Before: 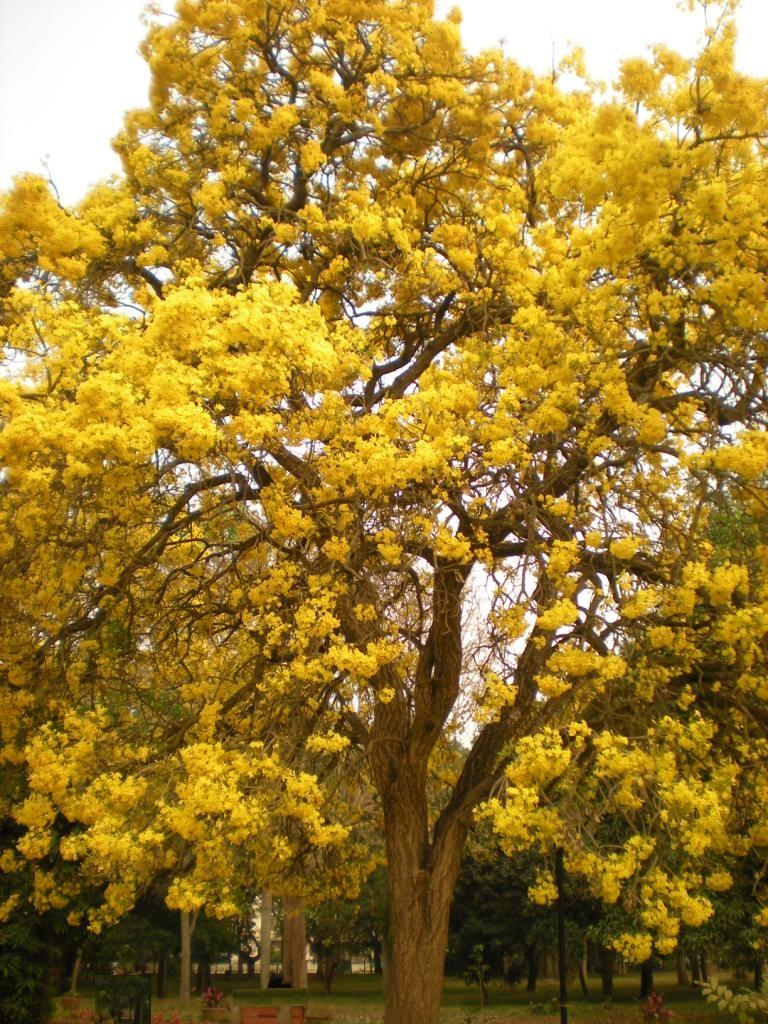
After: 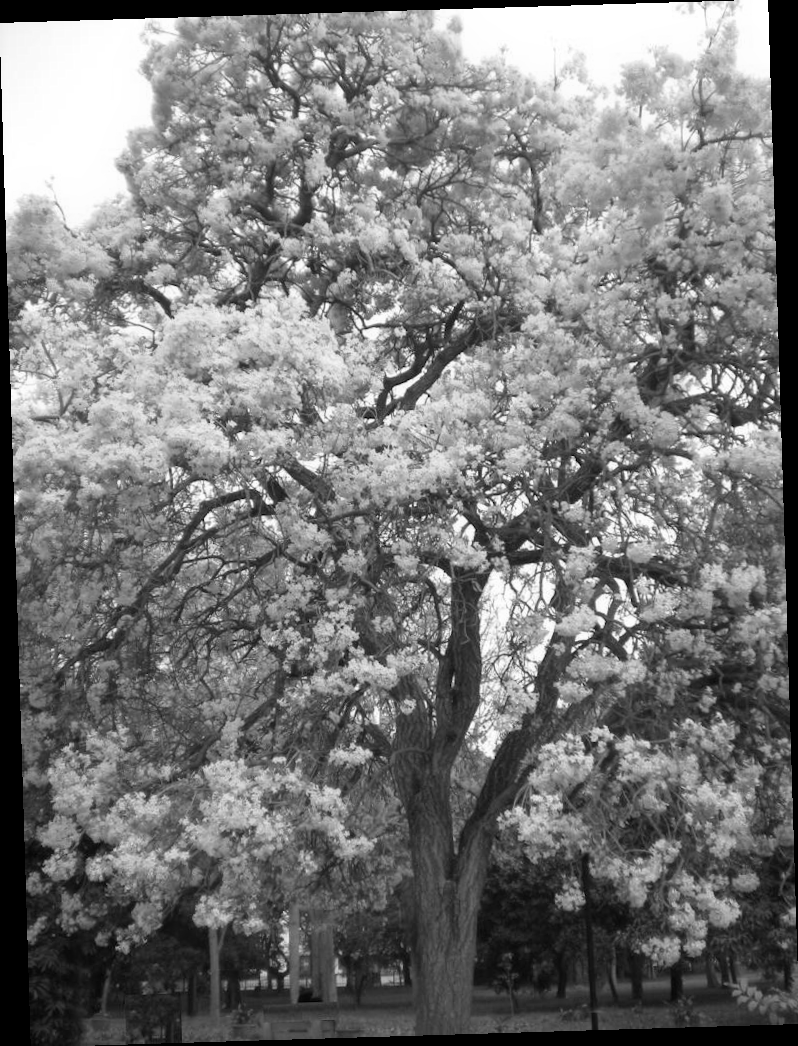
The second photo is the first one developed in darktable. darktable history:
exposure: compensate highlight preservation false
monochrome: on, module defaults
rotate and perspective: rotation -1.75°, automatic cropping off
